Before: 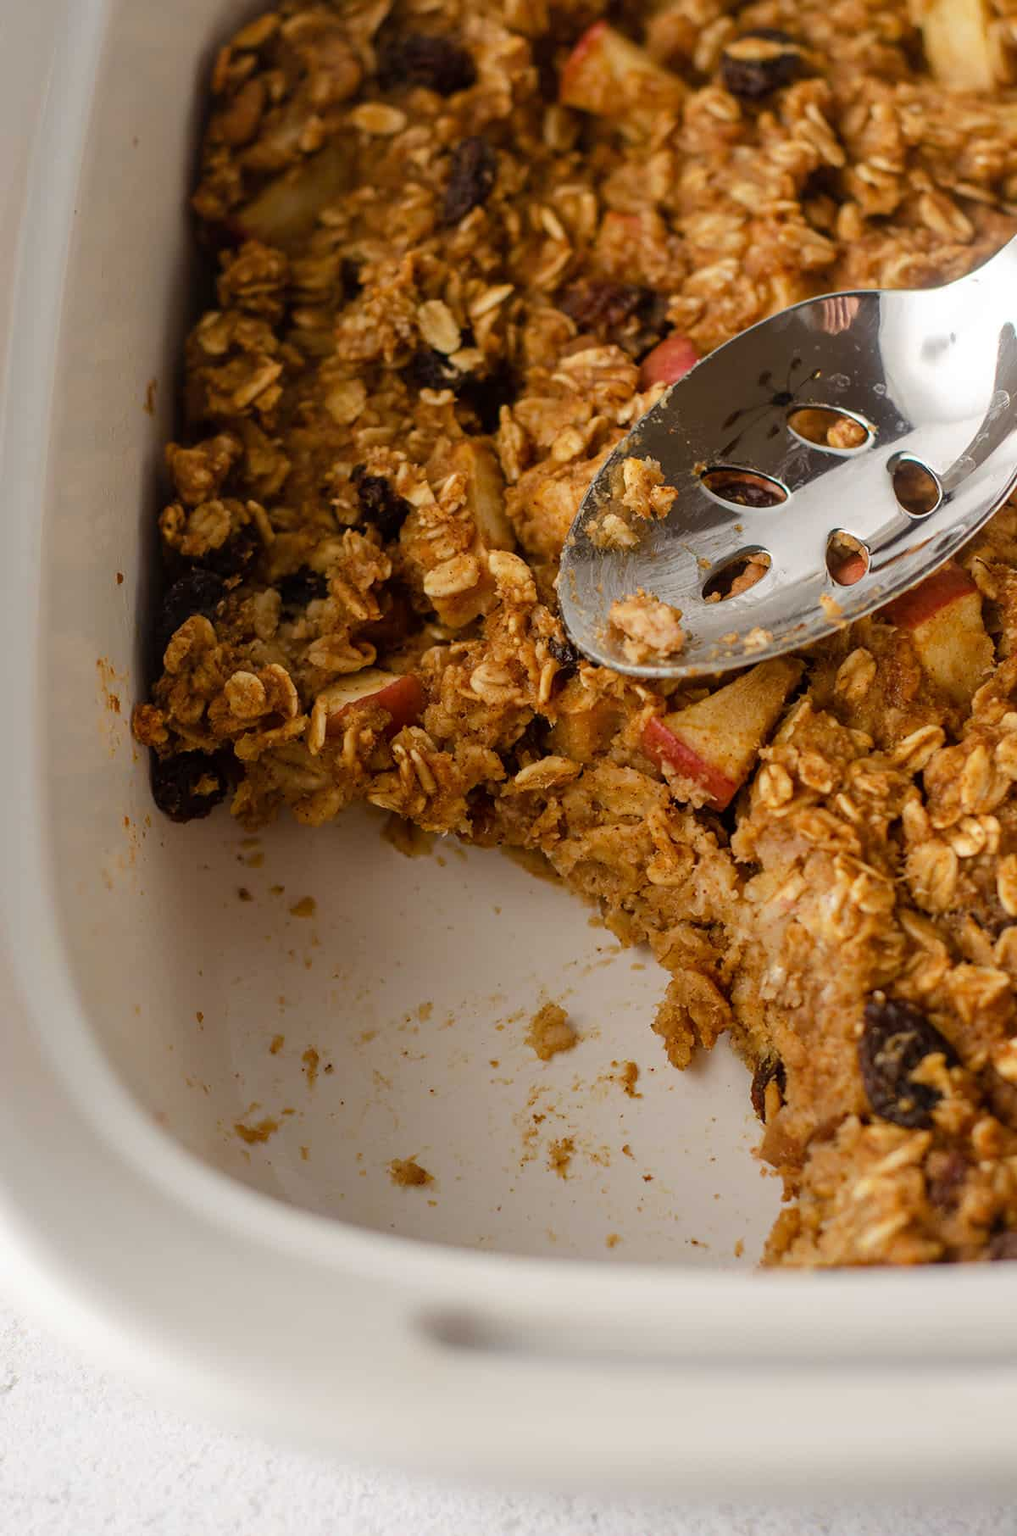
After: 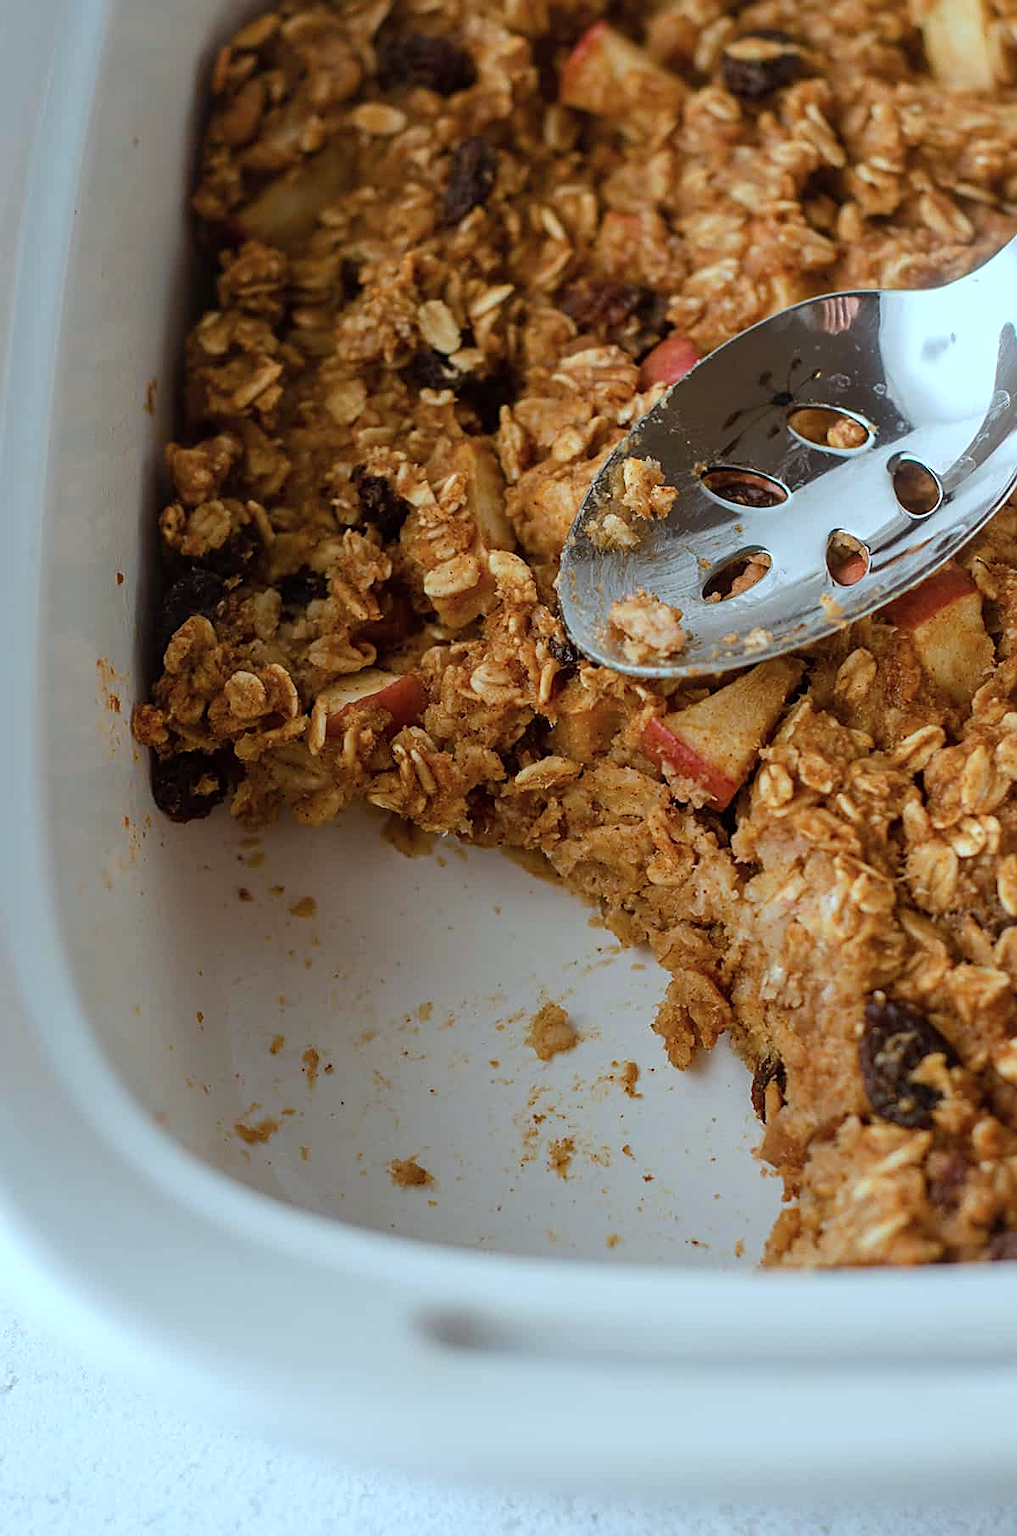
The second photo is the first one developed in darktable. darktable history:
sharpen: on, module defaults
color correction: highlights a* -10.43, highlights b* -18.78
